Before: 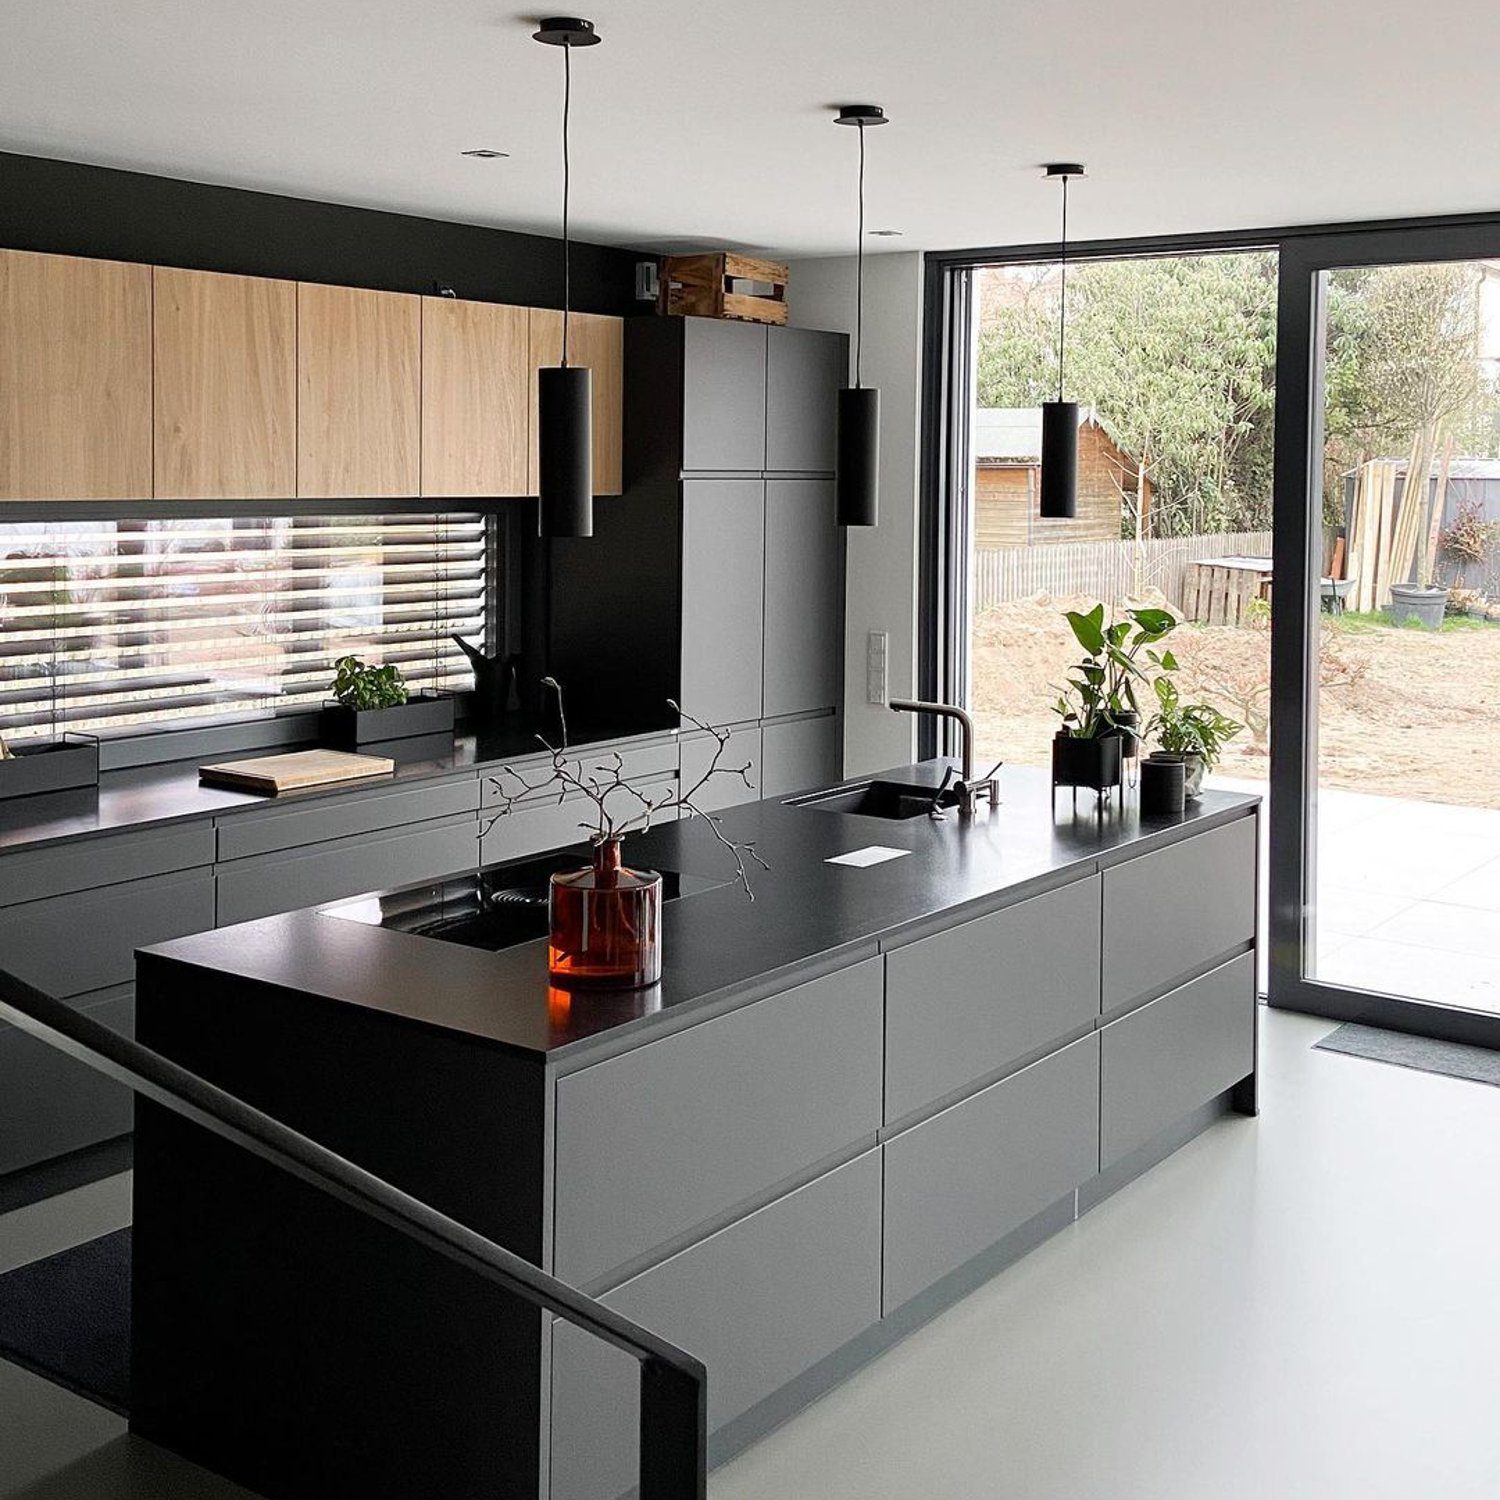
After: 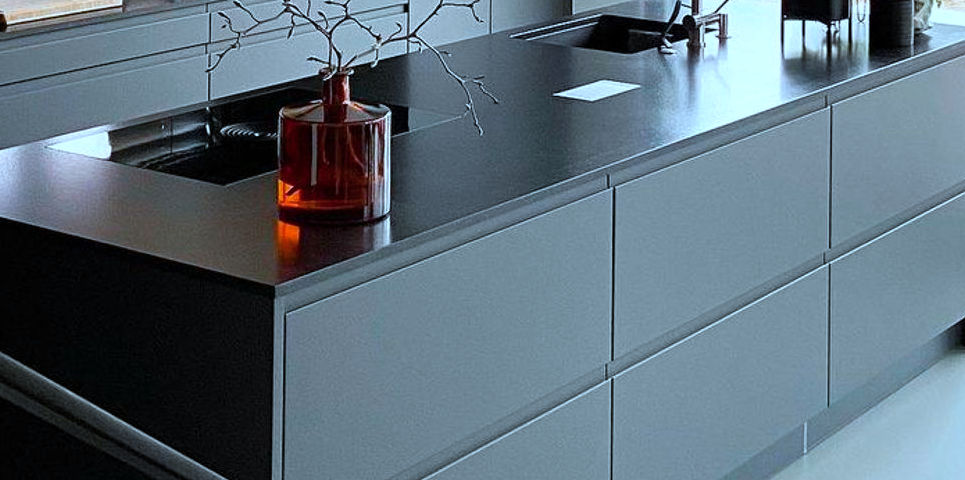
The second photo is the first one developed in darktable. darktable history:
color correction: highlights a* -9.73, highlights b* -21.22
crop: left 18.091%, top 51.13%, right 17.525%, bottom 16.85%
color balance rgb: perceptual saturation grading › global saturation 25%, global vibrance 20%
